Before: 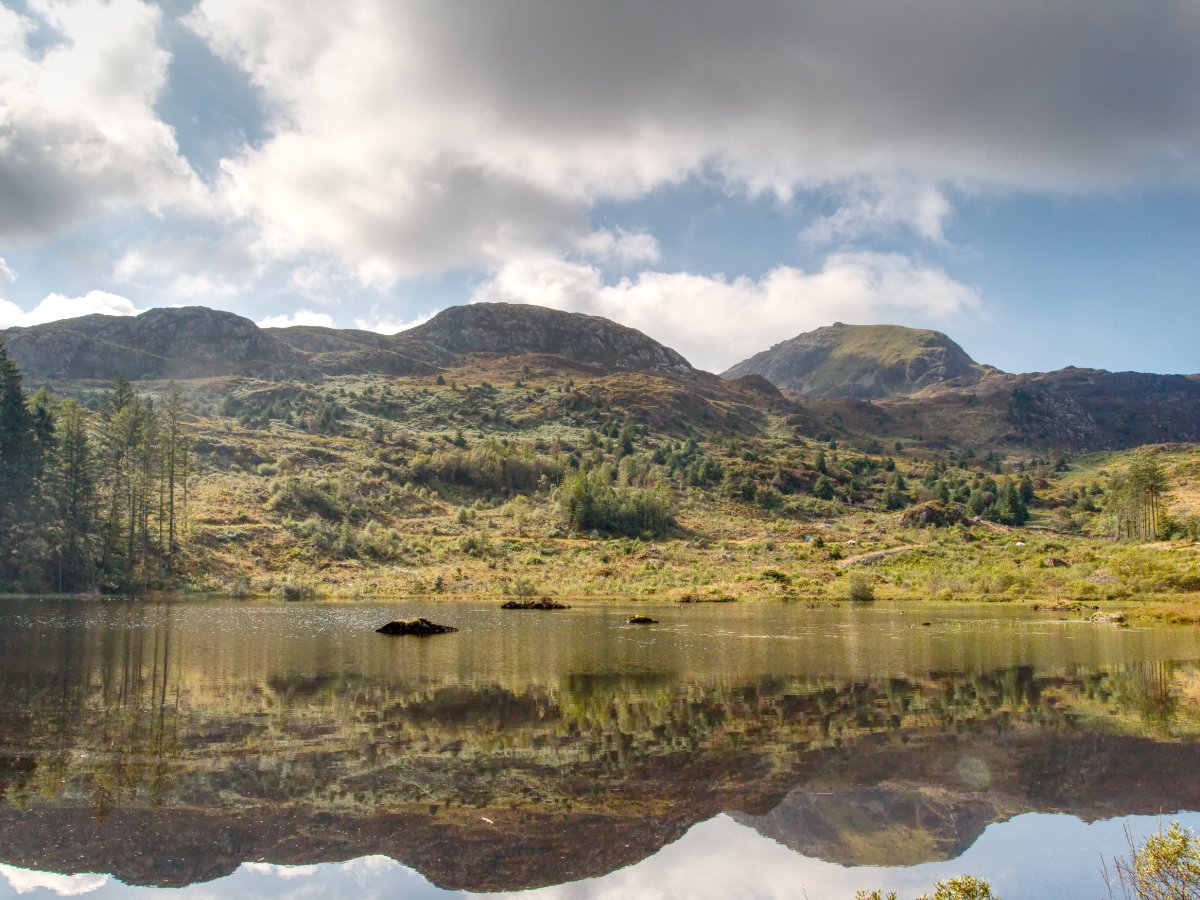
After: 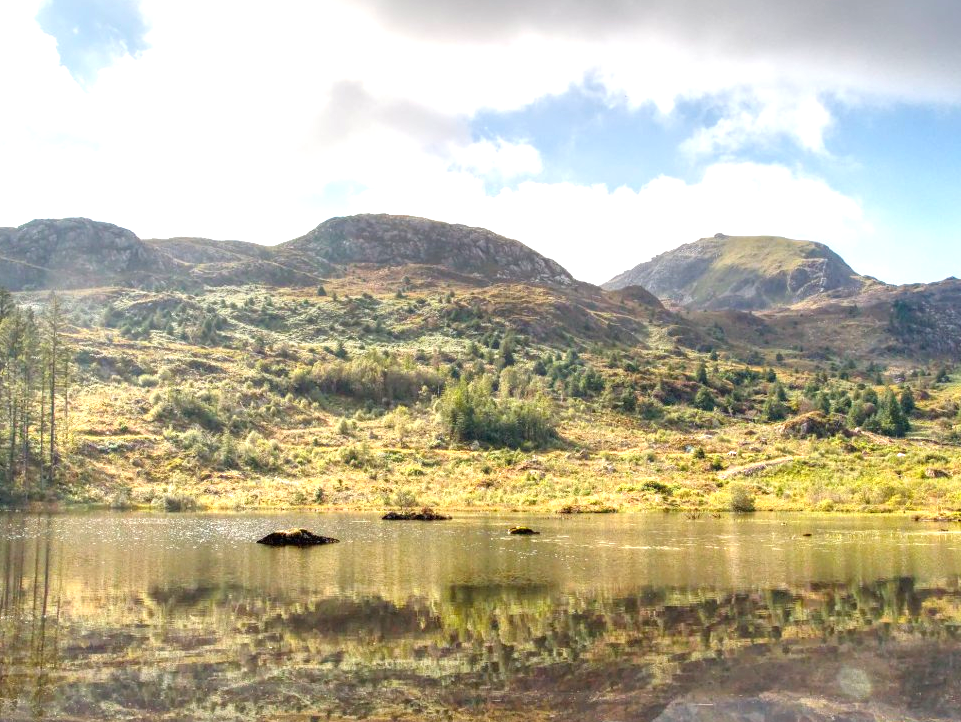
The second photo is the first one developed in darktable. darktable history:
exposure: black level correction 0, exposure 1 EV, compensate exposure bias true, compensate highlight preservation false
crop and rotate: left 9.968%, top 9.916%, right 9.899%, bottom 9.781%
